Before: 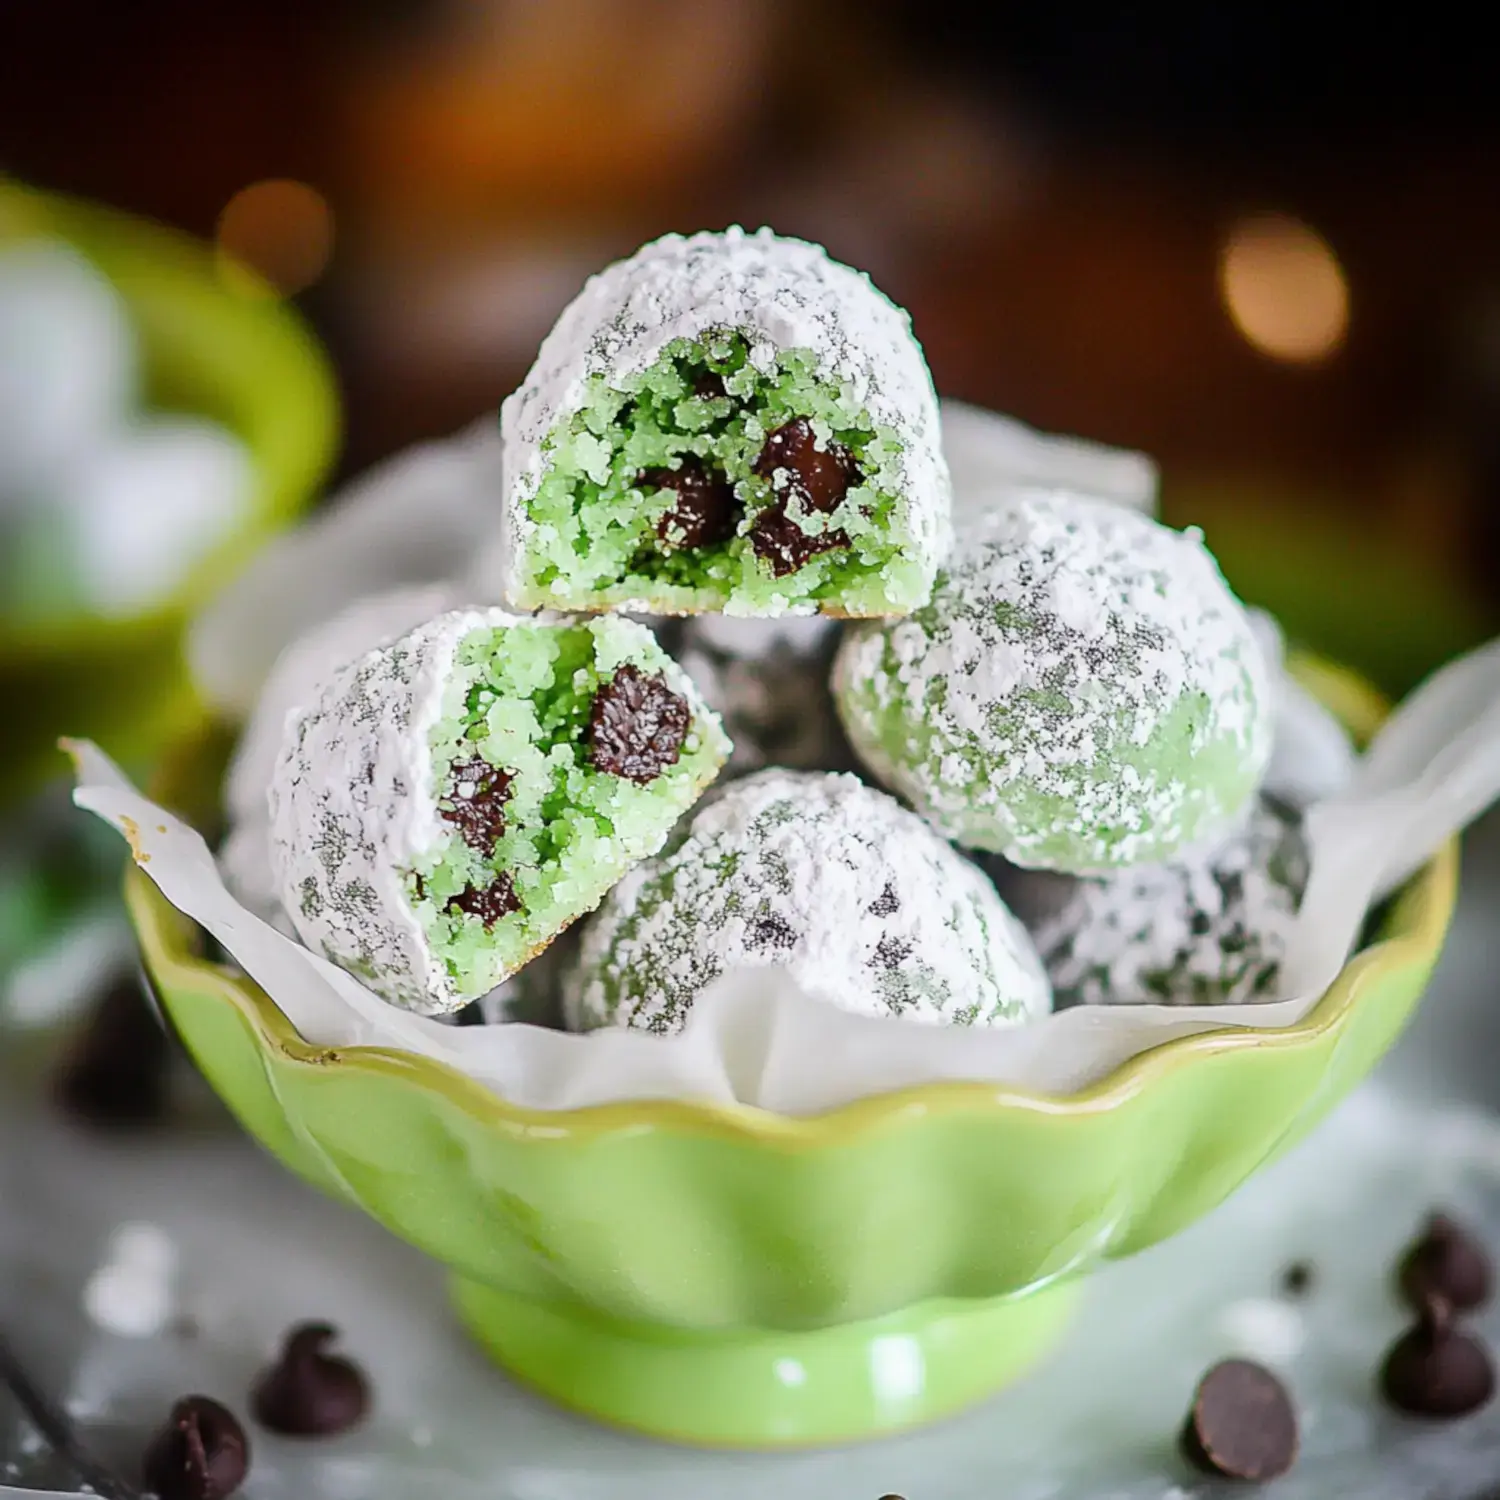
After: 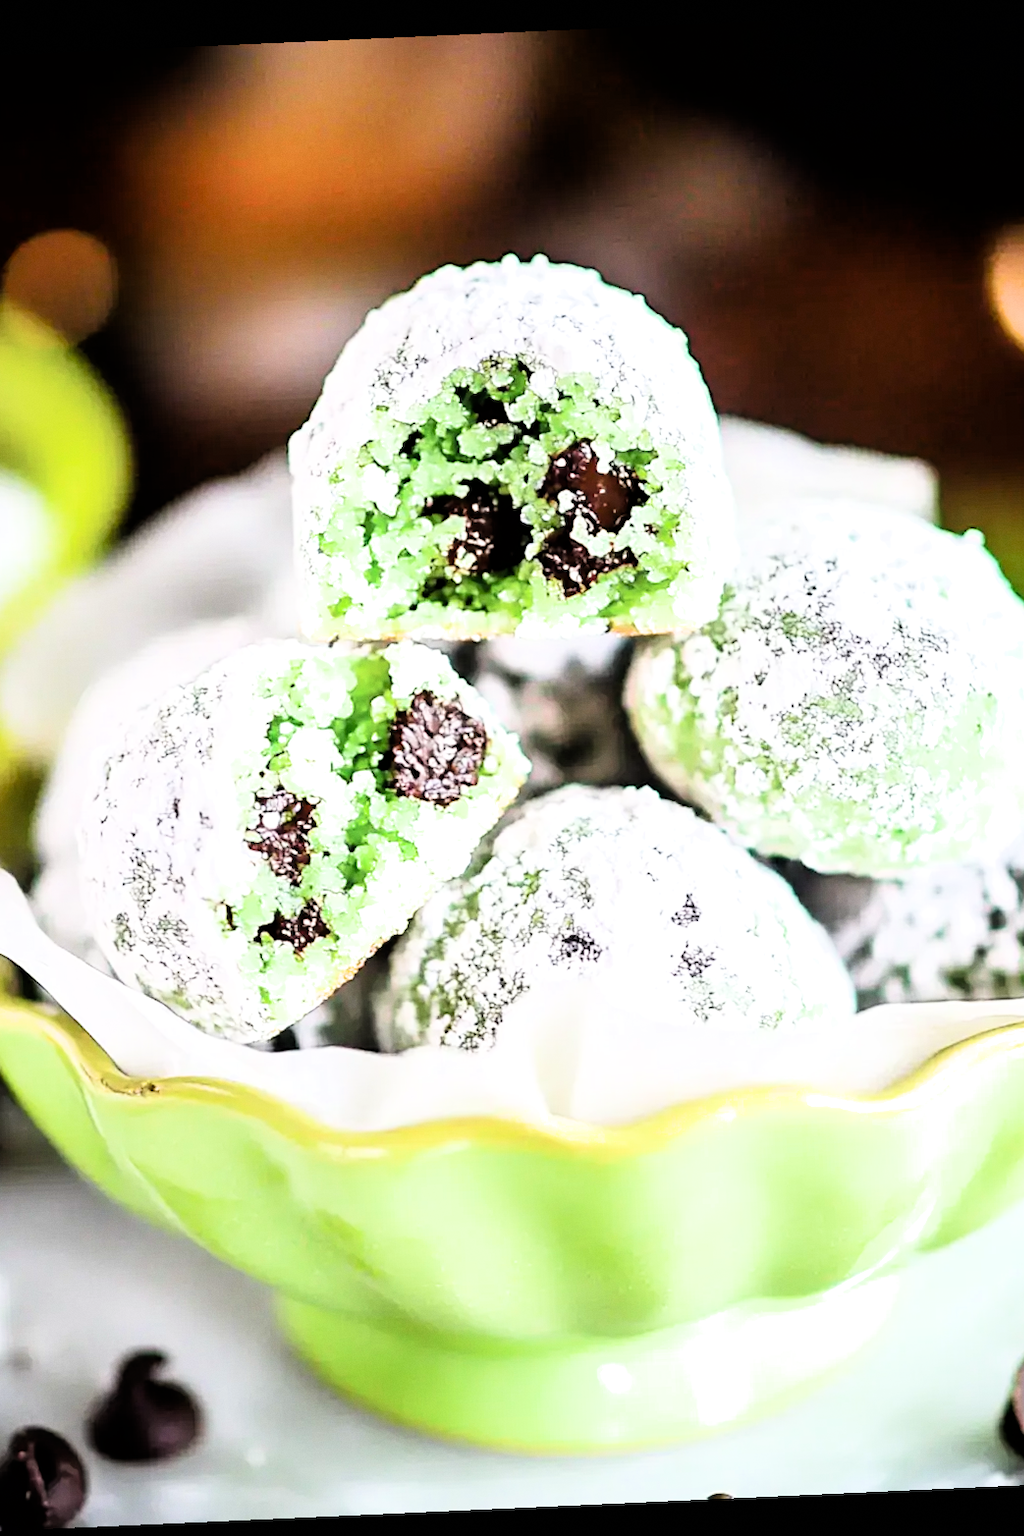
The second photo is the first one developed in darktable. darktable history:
grain: coarseness 0.09 ISO, strength 10%
exposure: black level correction 0, exposure 1.1 EV, compensate highlight preservation false
crop and rotate: left 14.385%, right 18.948%
rotate and perspective: rotation -2.56°, automatic cropping off
filmic rgb: black relative exposure -4 EV, white relative exposure 3 EV, hardness 3.02, contrast 1.5
